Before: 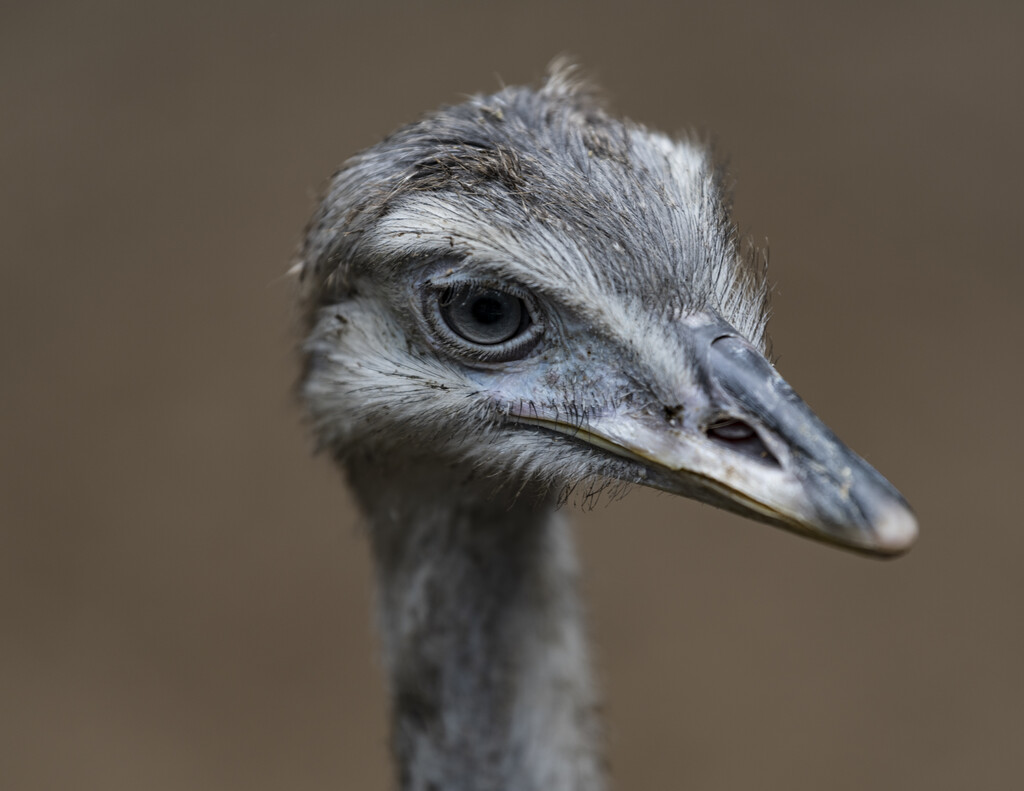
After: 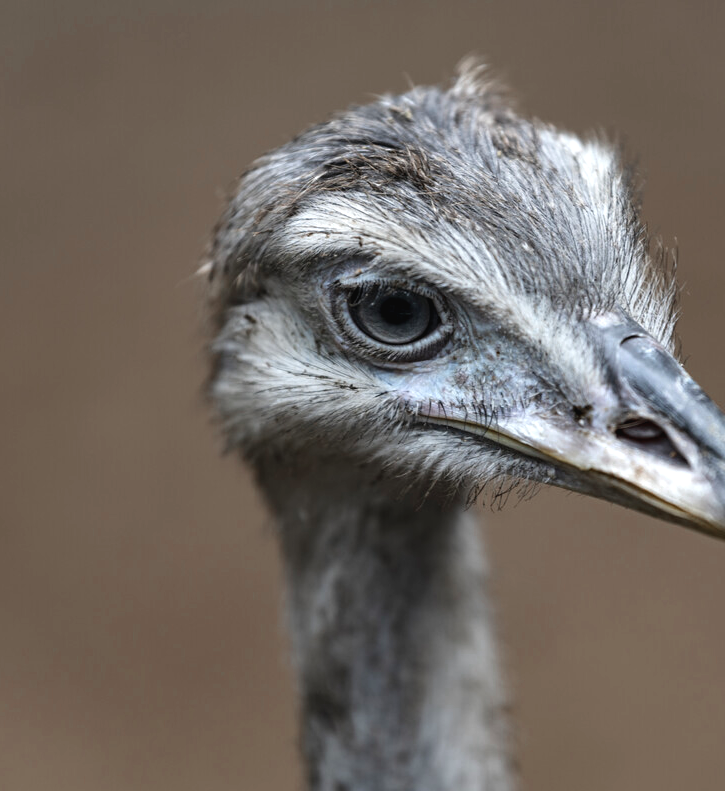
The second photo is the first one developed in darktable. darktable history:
color zones: curves: ch0 [(0, 0.5) (0.125, 0.4) (0.25, 0.5) (0.375, 0.4) (0.5, 0.4) (0.625, 0.6) (0.75, 0.6) (0.875, 0.5)]; ch1 [(0, 0.35) (0.125, 0.45) (0.25, 0.35) (0.375, 0.35) (0.5, 0.35) (0.625, 0.35) (0.75, 0.45) (0.875, 0.35)]; ch2 [(0, 0.6) (0.125, 0.5) (0.25, 0.5) (0.375, 0.6) (0.5, 0.6) (0.625, 0.5) (0.75, 0.5) (0.875, 0.5)]
exposure: black level correction -0.002, exposure 0.533 EV, compensate exposure bias true, compensate highlight preservation false
crop and rotate: left 8.935%, right 20.178%
